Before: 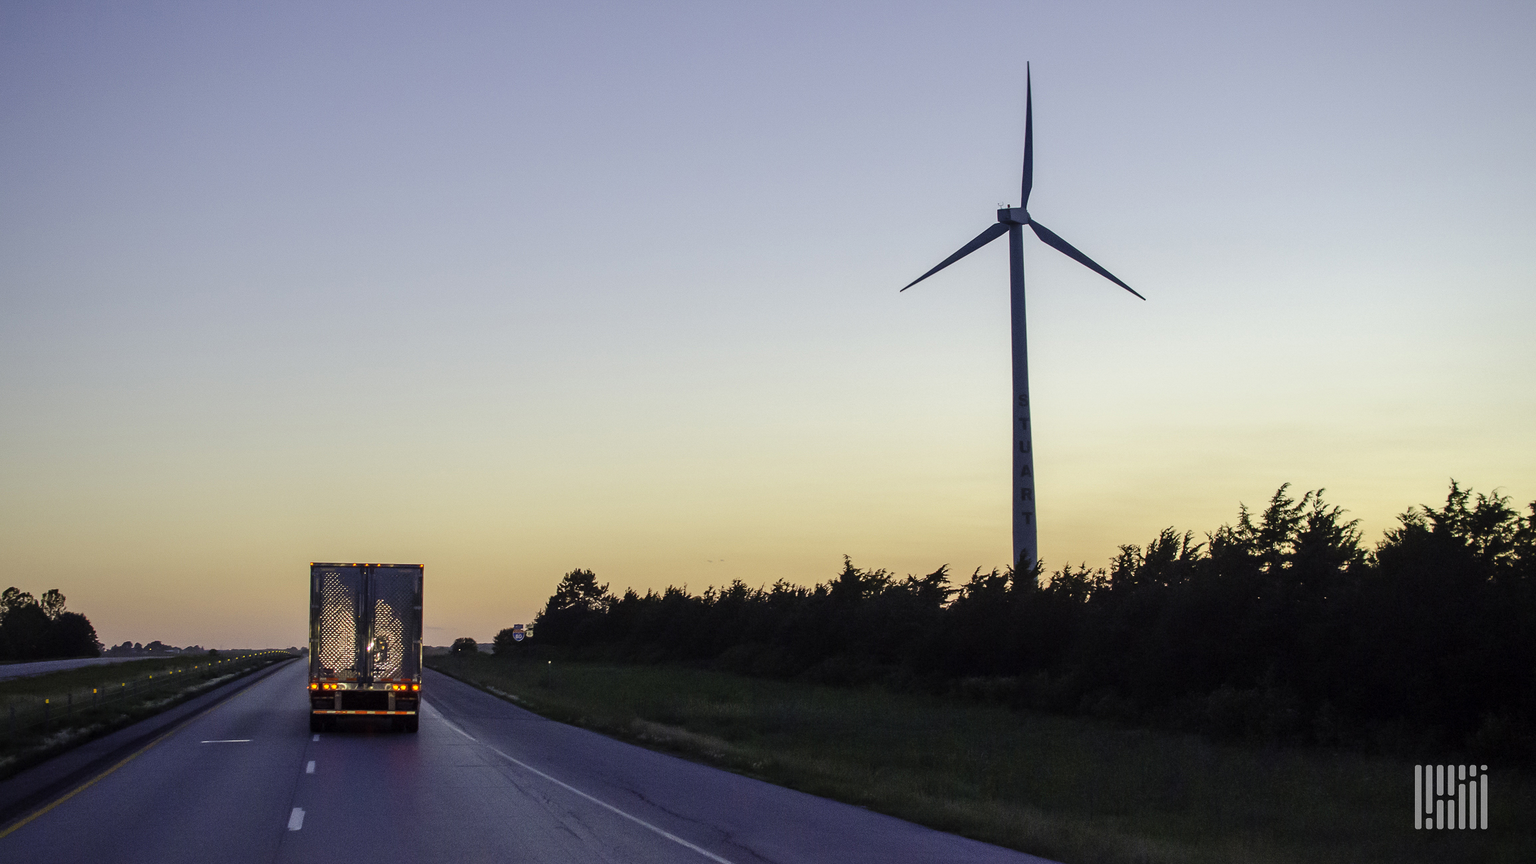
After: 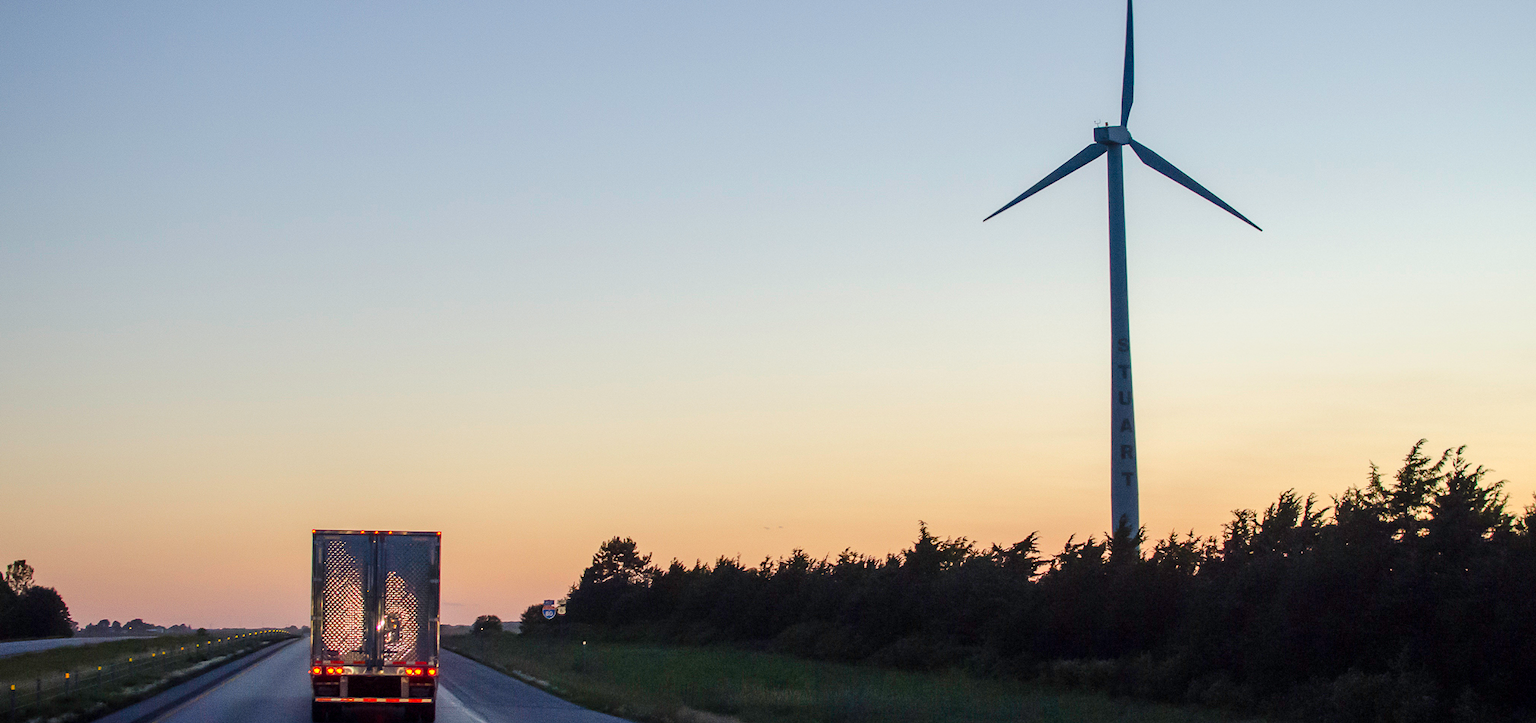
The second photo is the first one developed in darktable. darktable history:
crop and rotate: left 2.364%, top 11.267%, right 9.69%, bottom 15.11%
